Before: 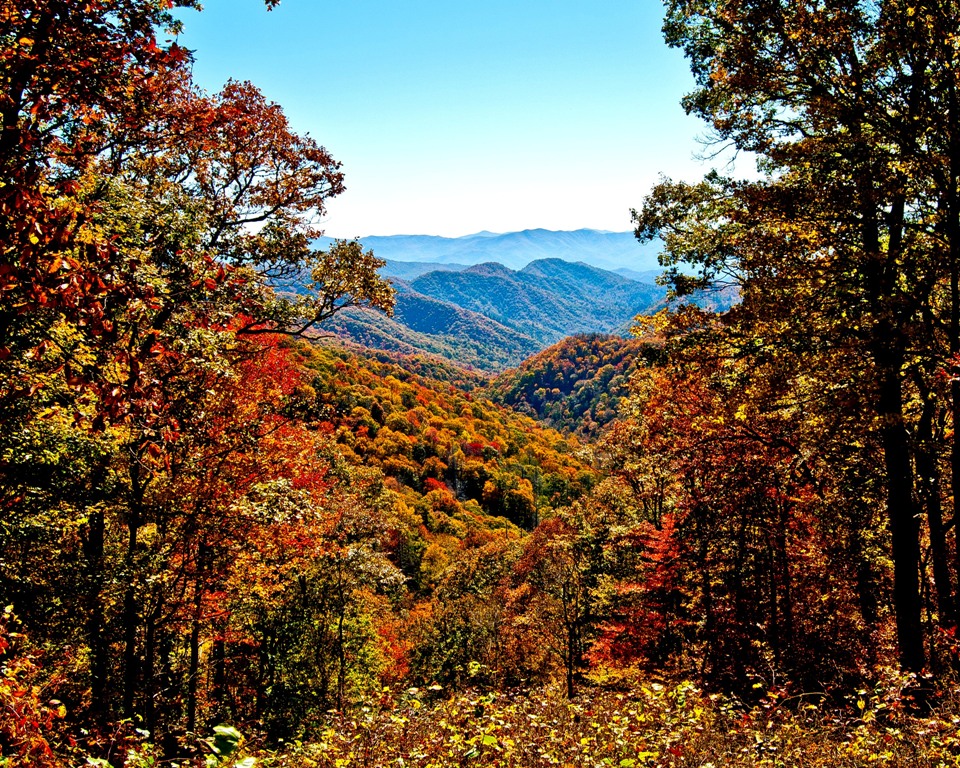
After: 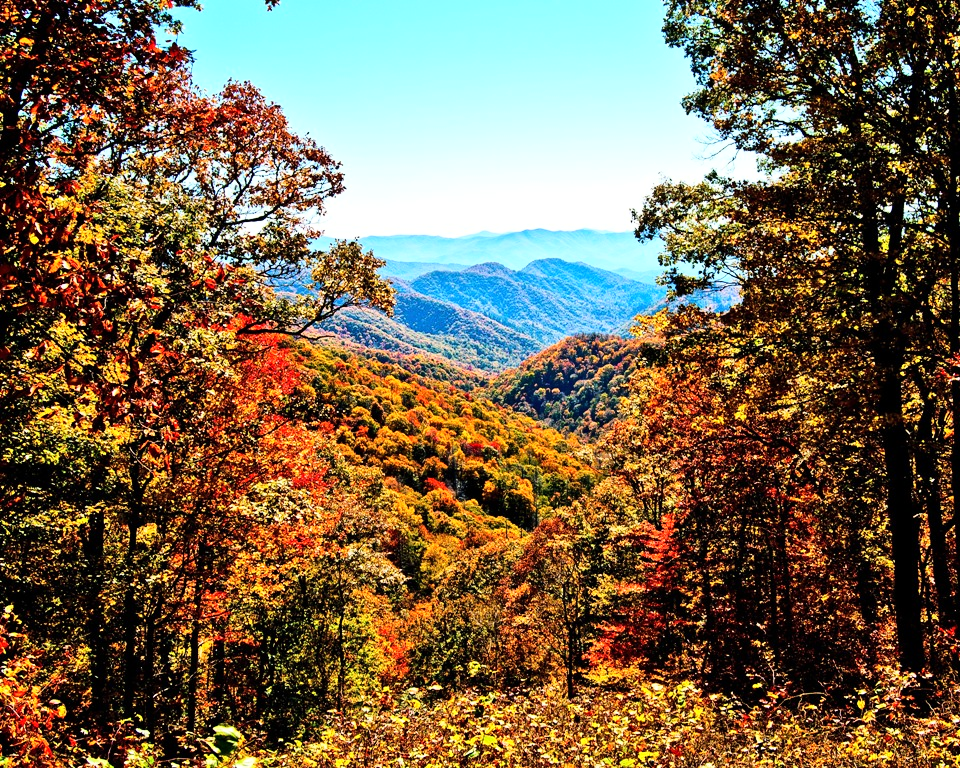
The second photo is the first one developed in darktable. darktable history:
tone equalizer: on, module defaults
base curve: curves: ch0 [(0, 0) (0.028, 0.03) (0.121, 0.232) (0.46, 0.748) (0.859, 0.968) (1, 1)]
